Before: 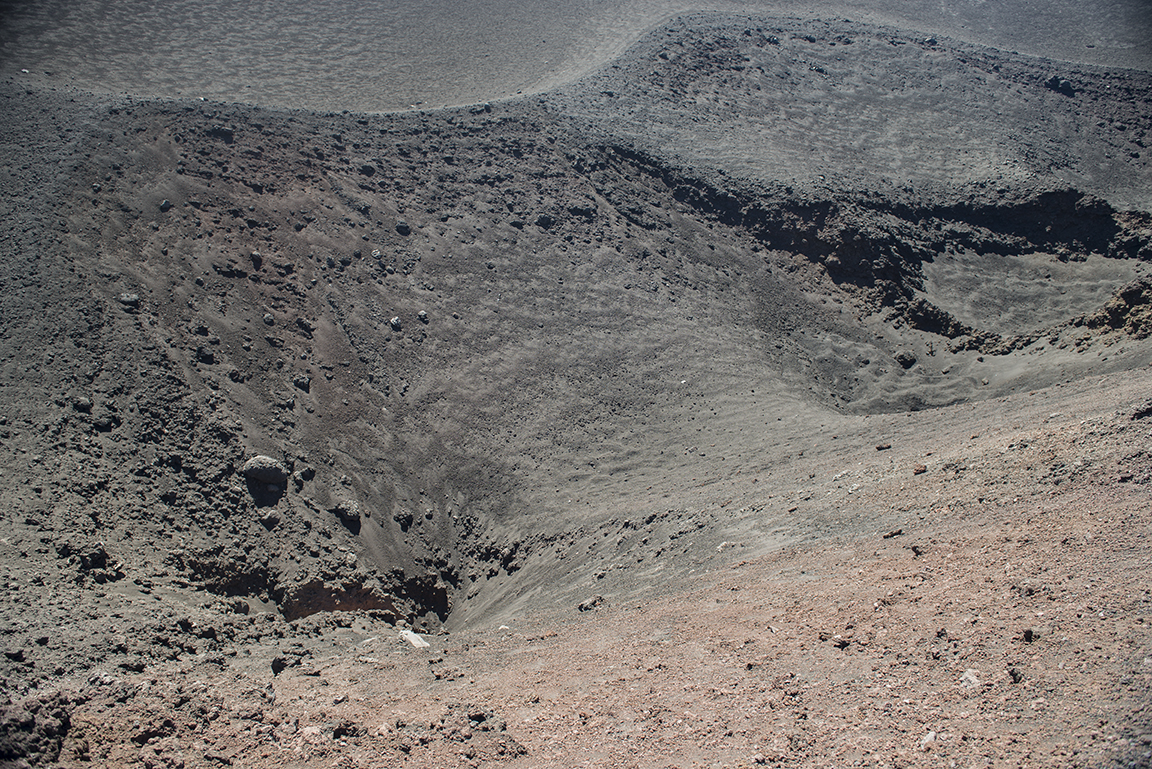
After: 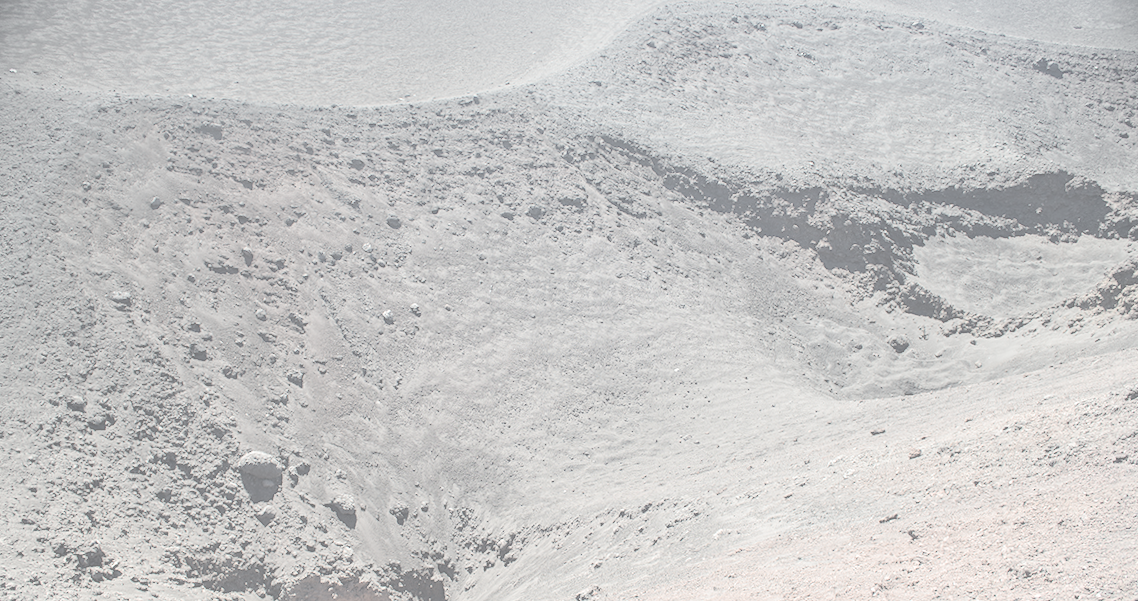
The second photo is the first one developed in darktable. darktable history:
color correction: saturation 0.99
exposure: black level correction 0, exposure 1.2 EV, compensate exposure bias true, compensate highlight preservation false
contrast brightness saturation: contrast -0.32, brightness 0.75, saturation -0.78
crop: bottom 19.644%
rotate and perspective: rotation -1°, crop left 0.011, crop right 0.989, crop top 0.025, crop bottom 0.975
